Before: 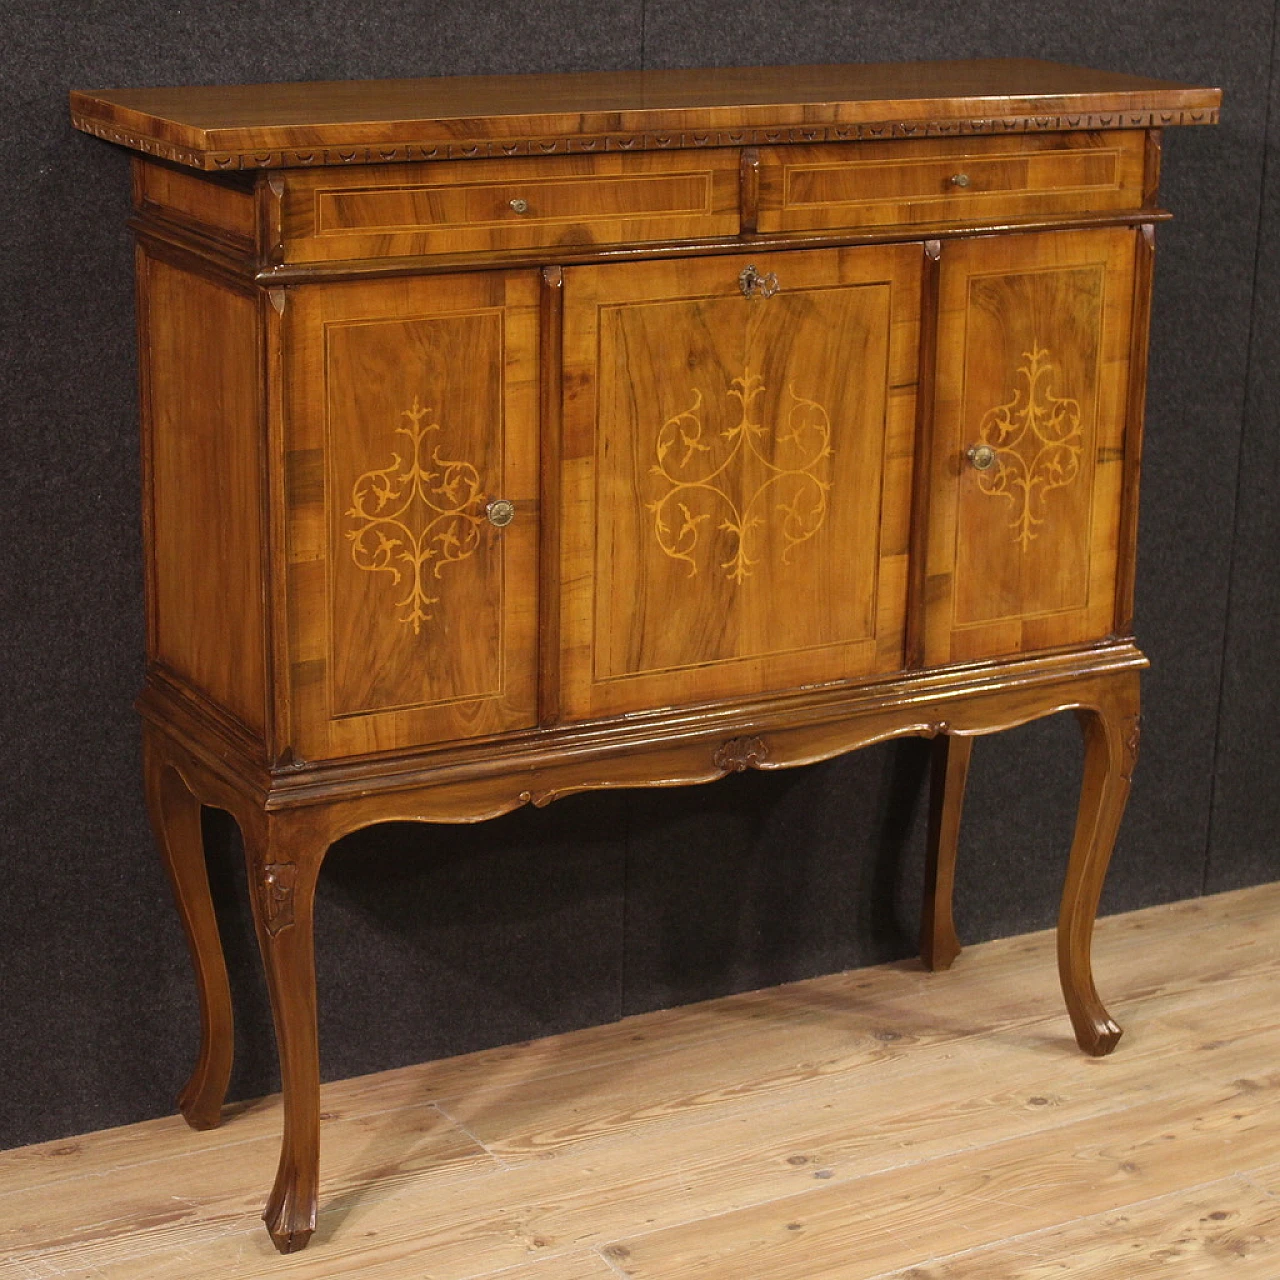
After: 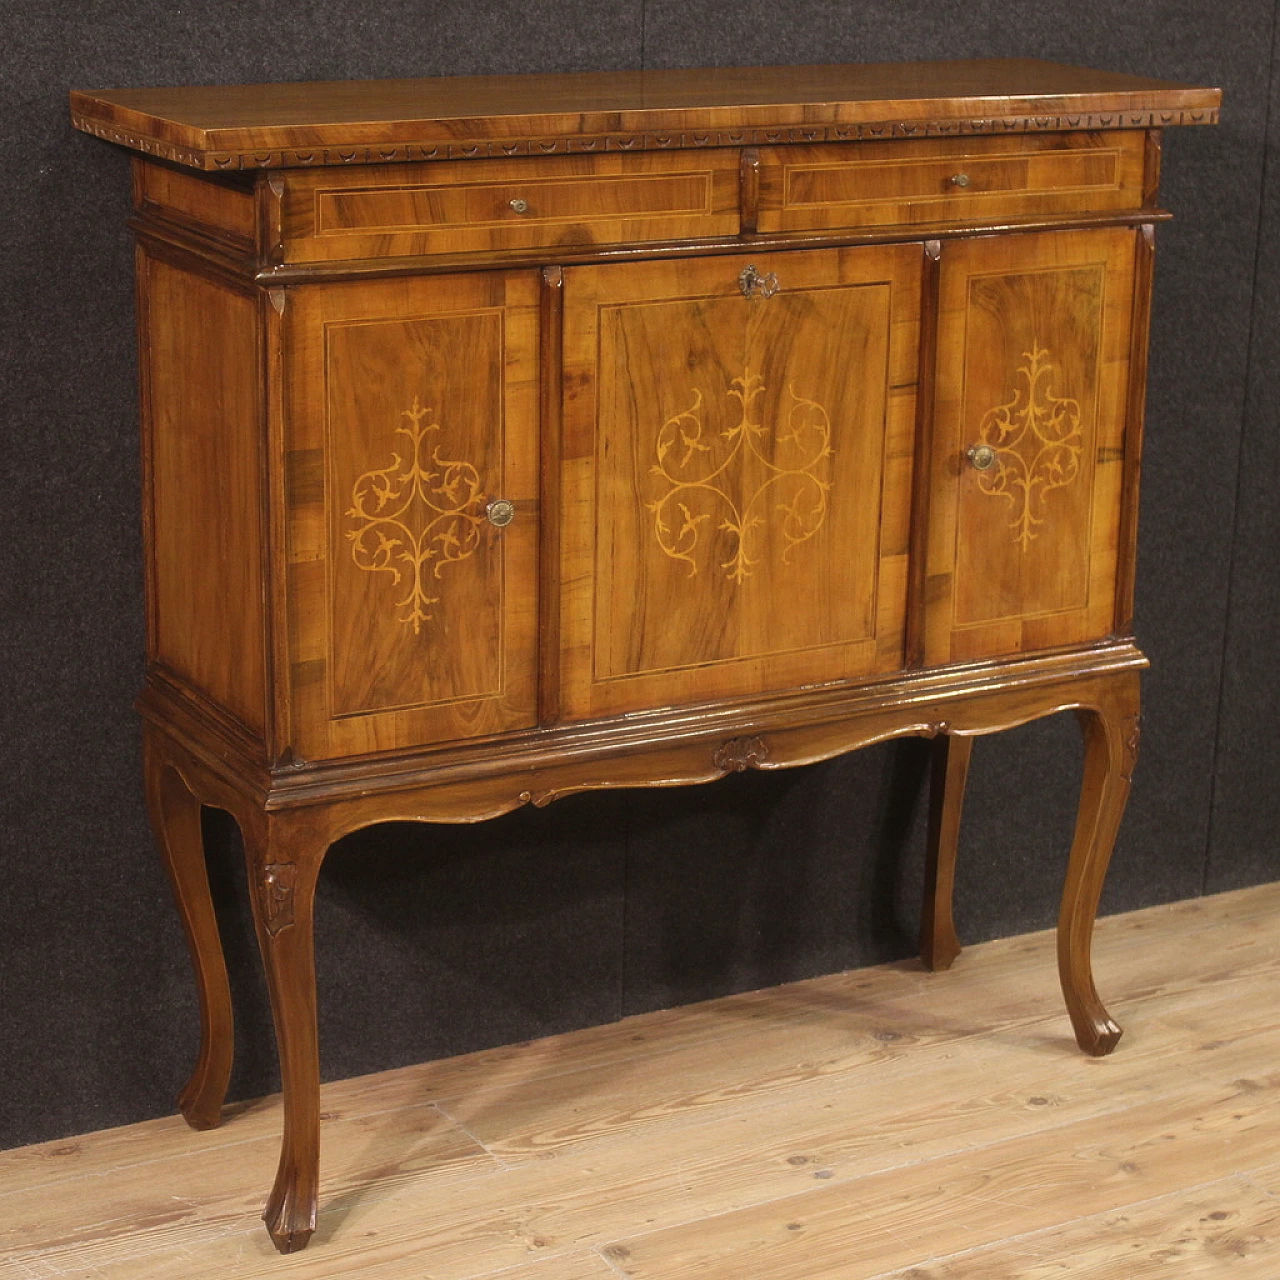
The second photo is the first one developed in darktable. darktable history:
haze removal: strength -0.106, adaptive false
